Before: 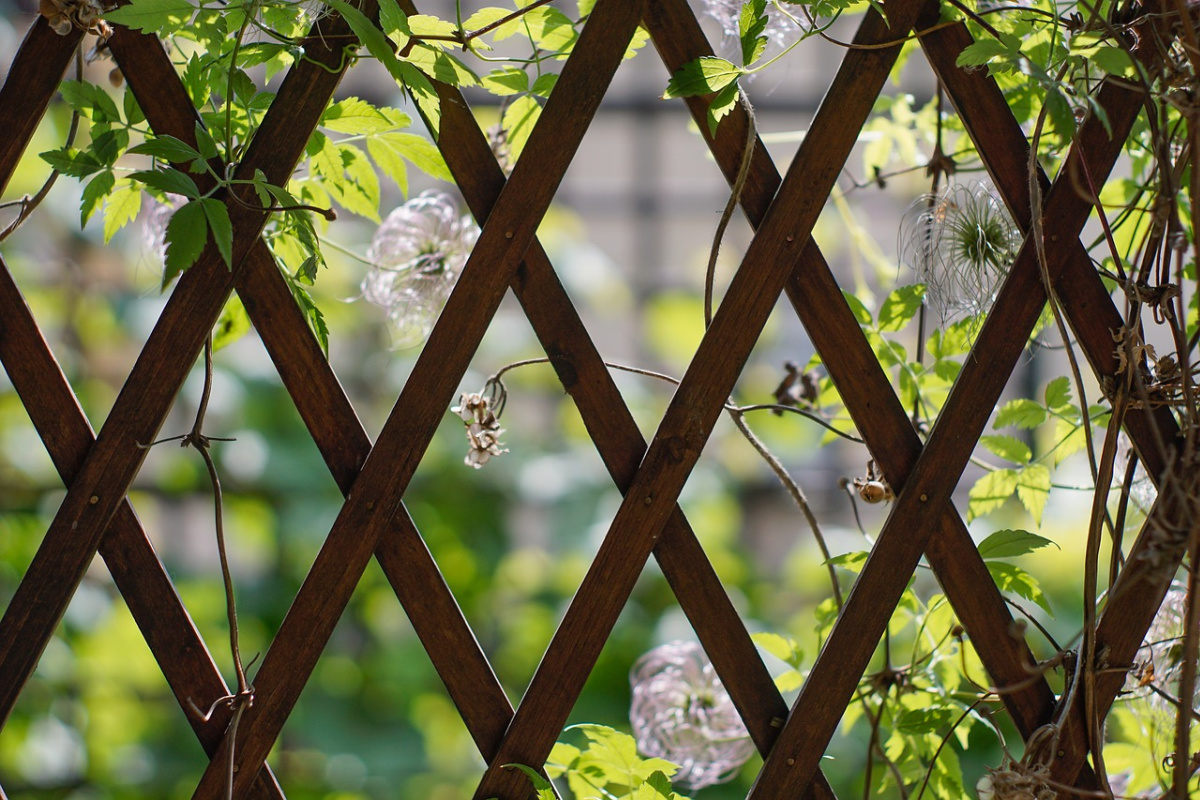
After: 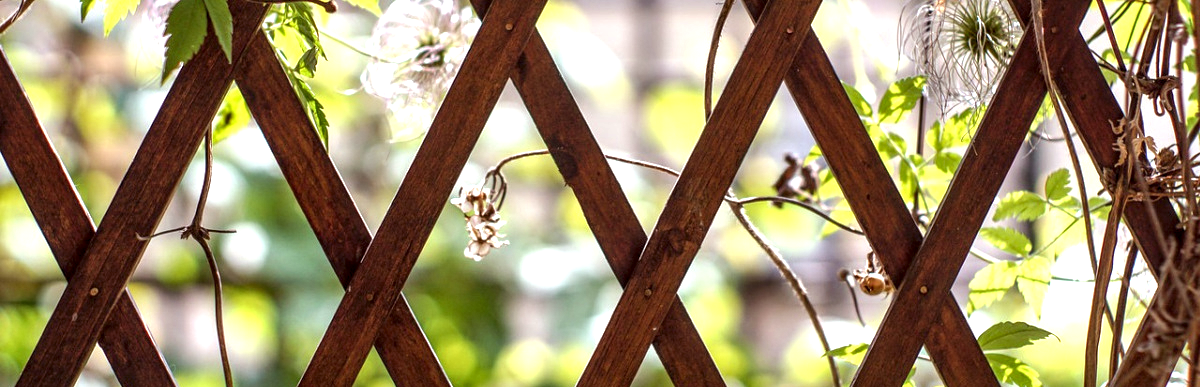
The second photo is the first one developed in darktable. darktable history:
rgb levels: mode RGB, independent channels, levels [[0, 0.474, 1], [0, 0.5, 1], [0, 0.5, 1]]
local contrast: highlights 60%, shadows 60%, detail 160%
exposure: exposure 0.999 EV, compensate highlight preservation false
crop and rotate: top 26.056%, bottom 25.543%
